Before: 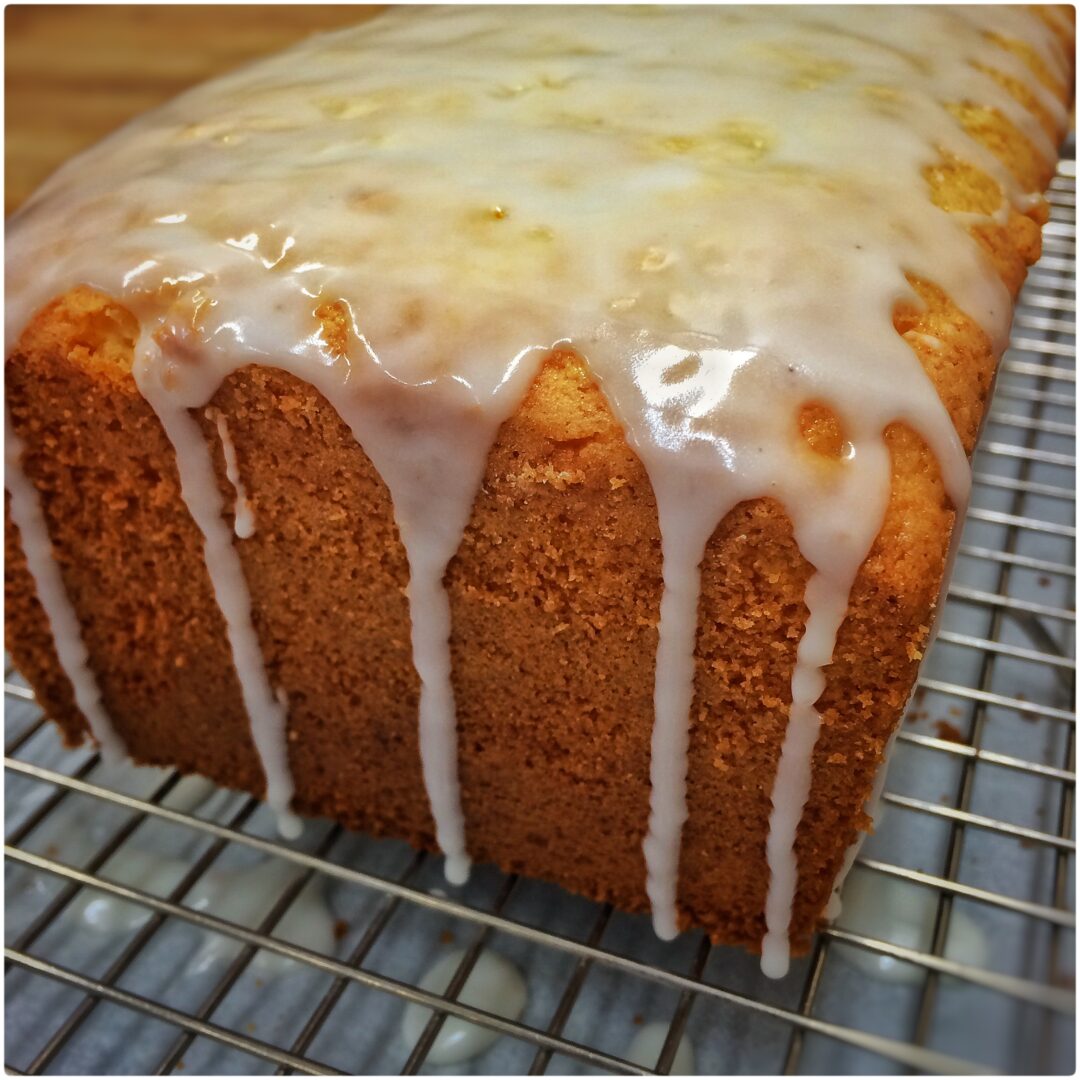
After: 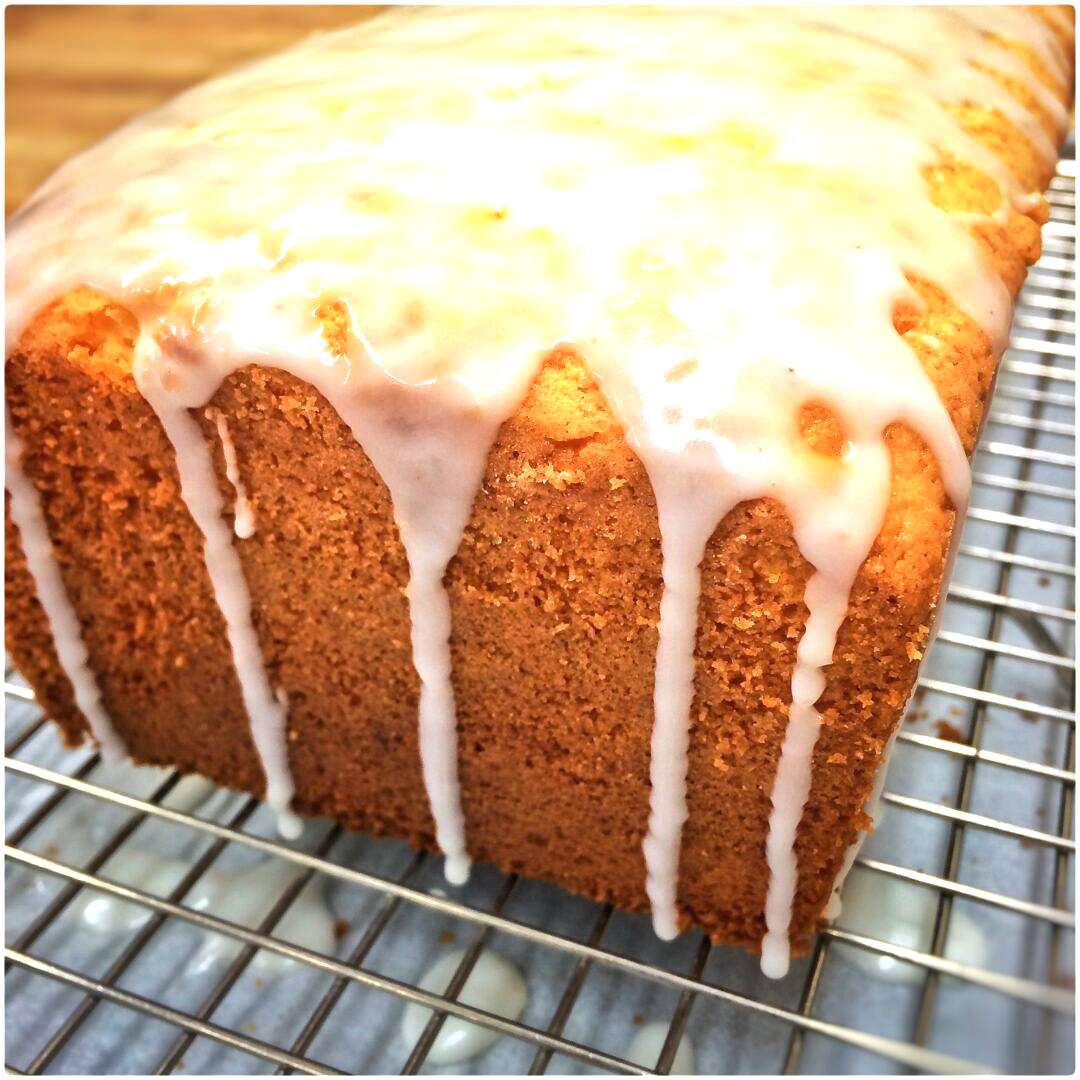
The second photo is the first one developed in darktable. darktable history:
exposure: exposure 1.159 EV, compensate highlight preservation false
shadows and highlights: shadows -12.44, white point adjustment 4.18, highlights 28.15
